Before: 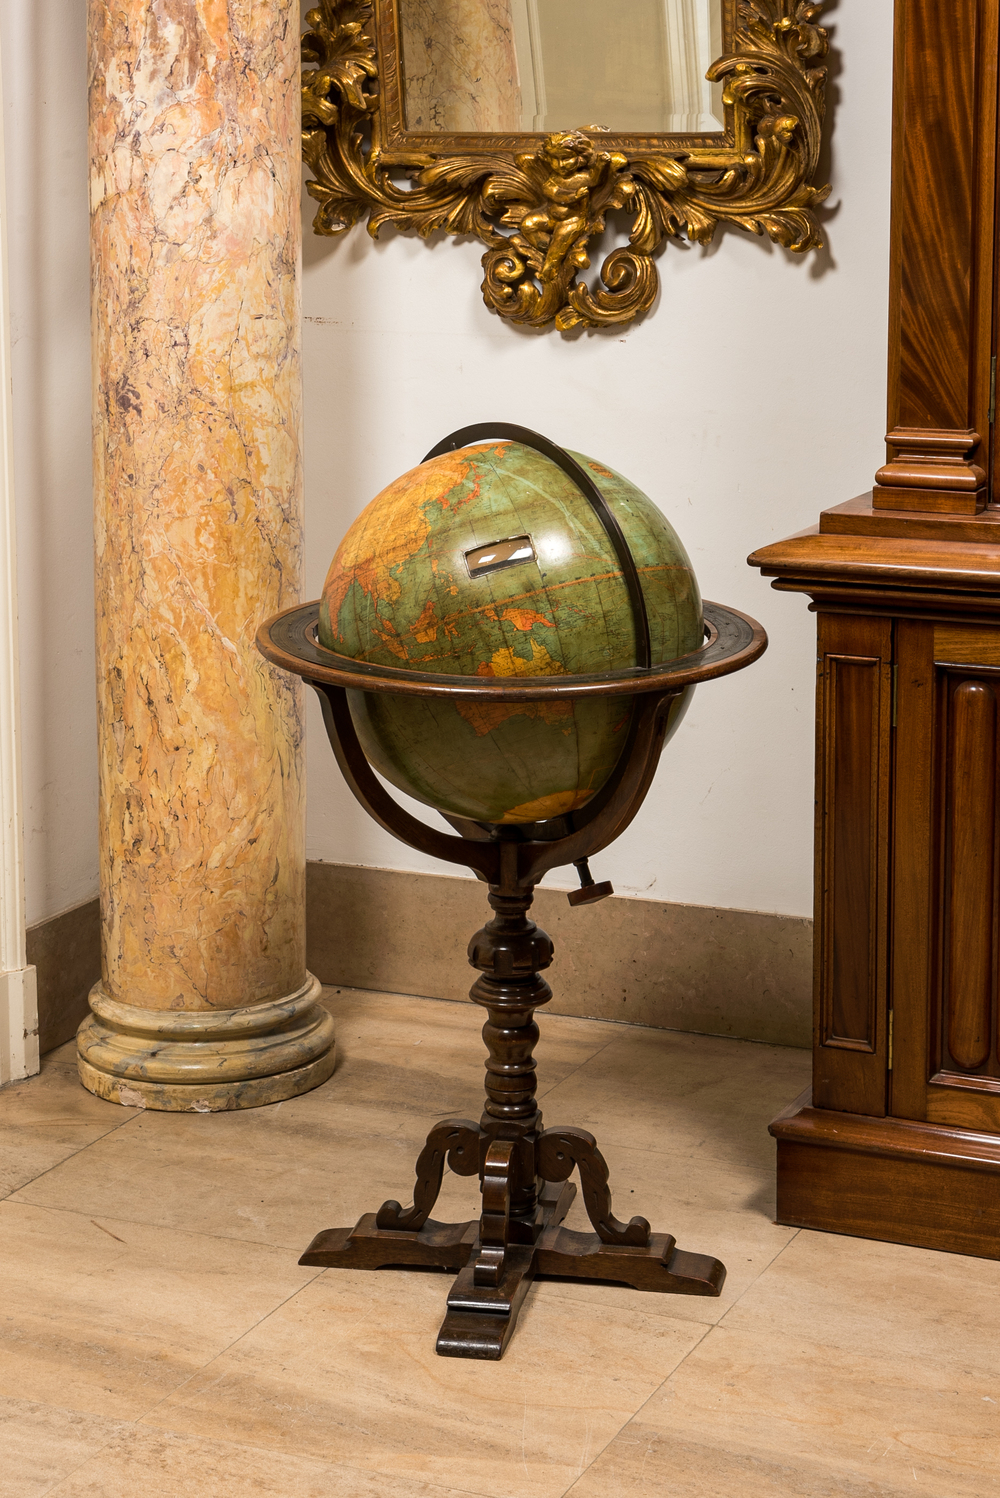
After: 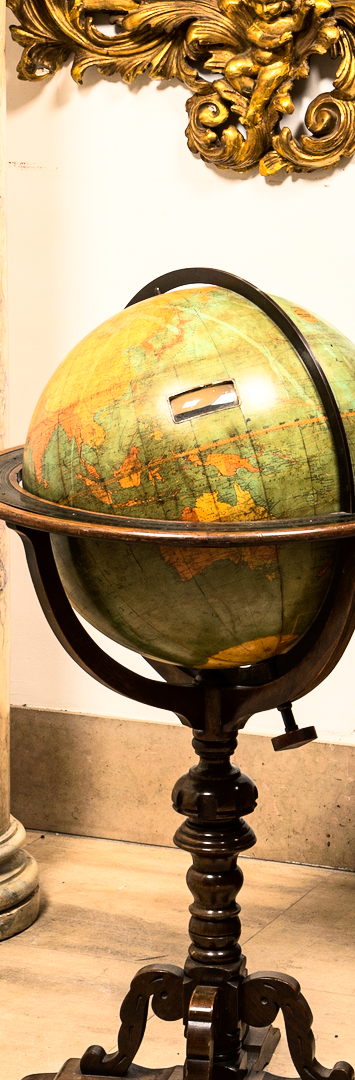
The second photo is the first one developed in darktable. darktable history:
crop and rotate: left 29.639%, top 10.373%, right 34.84%, bottom 17.526%
base curve: curves: ch0 [(0, 0) (0.007, 0.004) (0.027, 0.03) (0.046, 0.07) (0.207, 0.54) (0.442, 0.872) (0.673, 0.972) (1, 1)]
